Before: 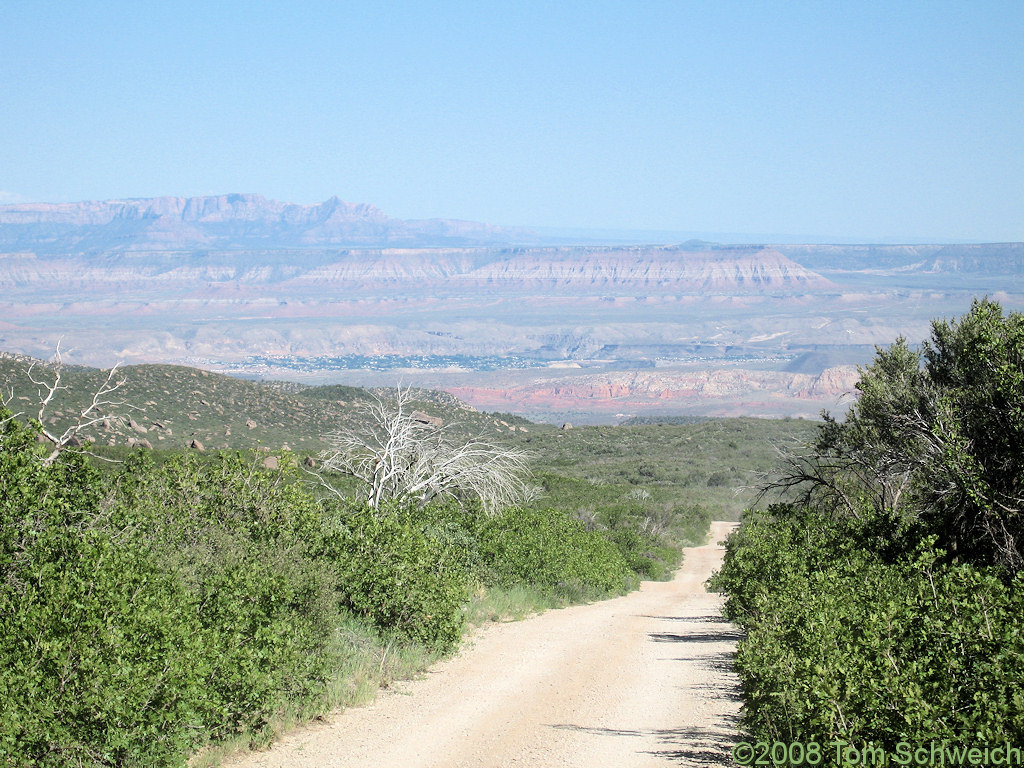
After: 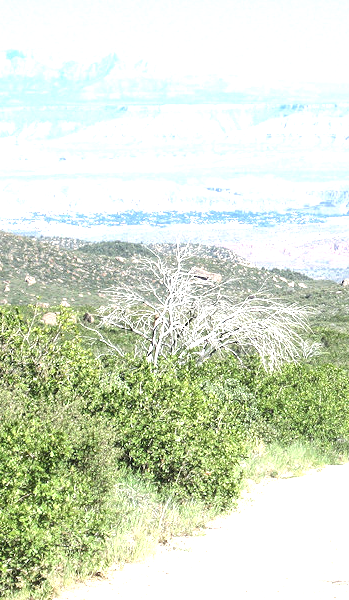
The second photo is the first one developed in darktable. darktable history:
exposure: exposure 1.001 EV, compensate highlight preservation false
local contrast: highlights 91%, shadows 89%, detail 160%, midtone range 0.2
crop and rotate: left 21.67%, top 18.782%, right 44.205%, bottom 2.996%
